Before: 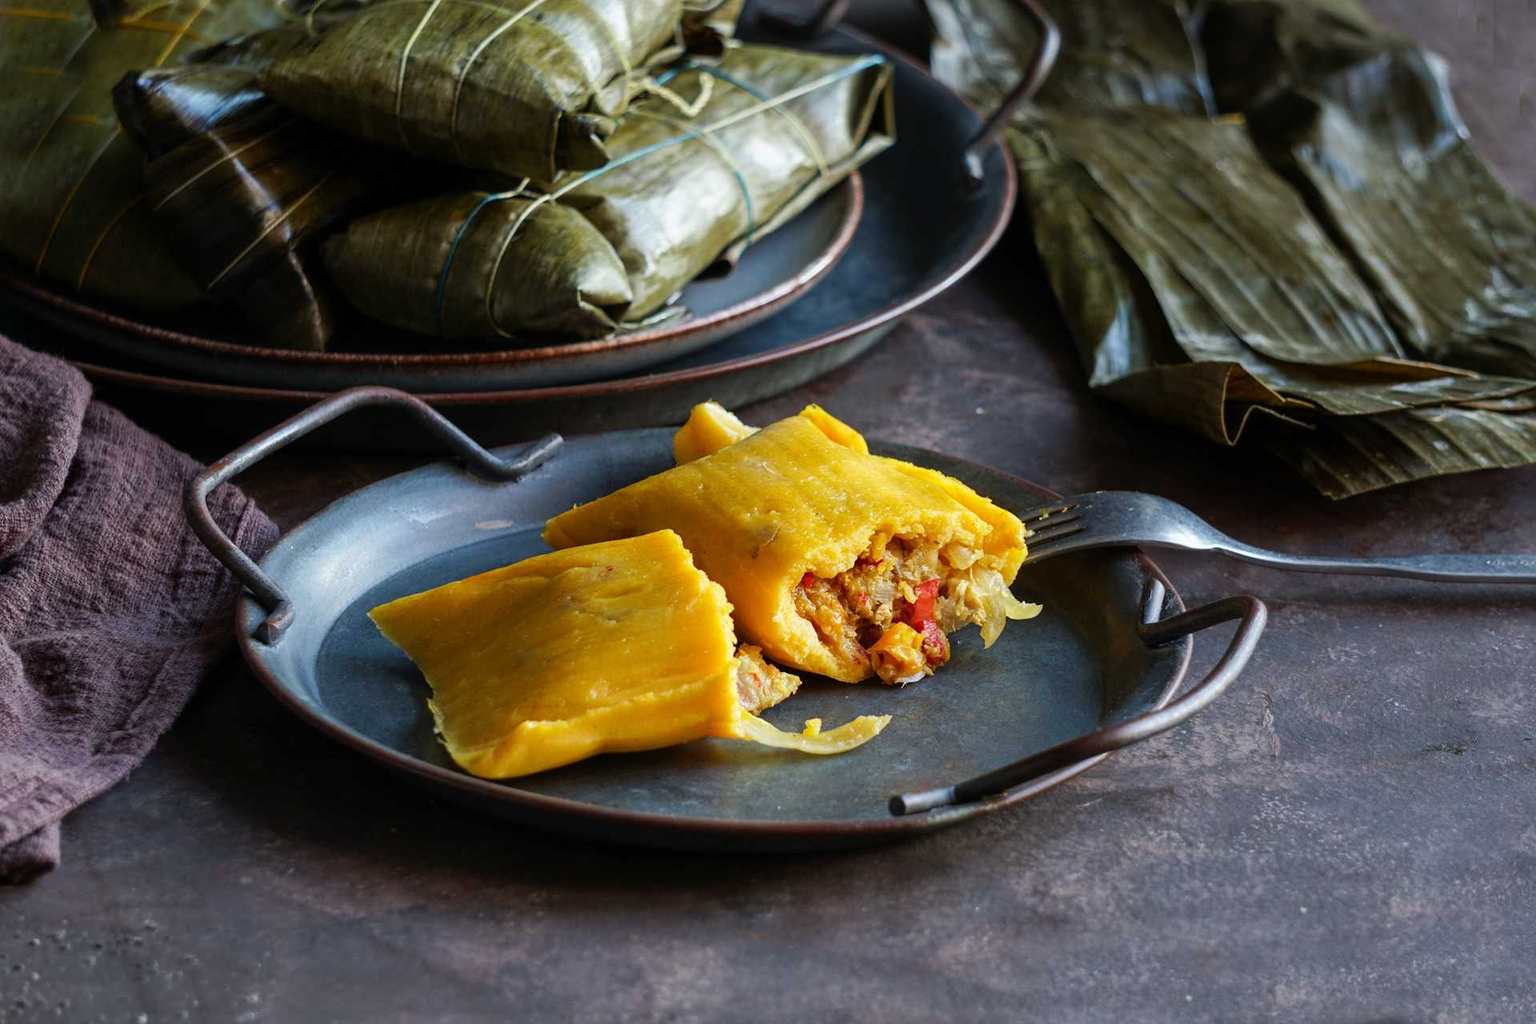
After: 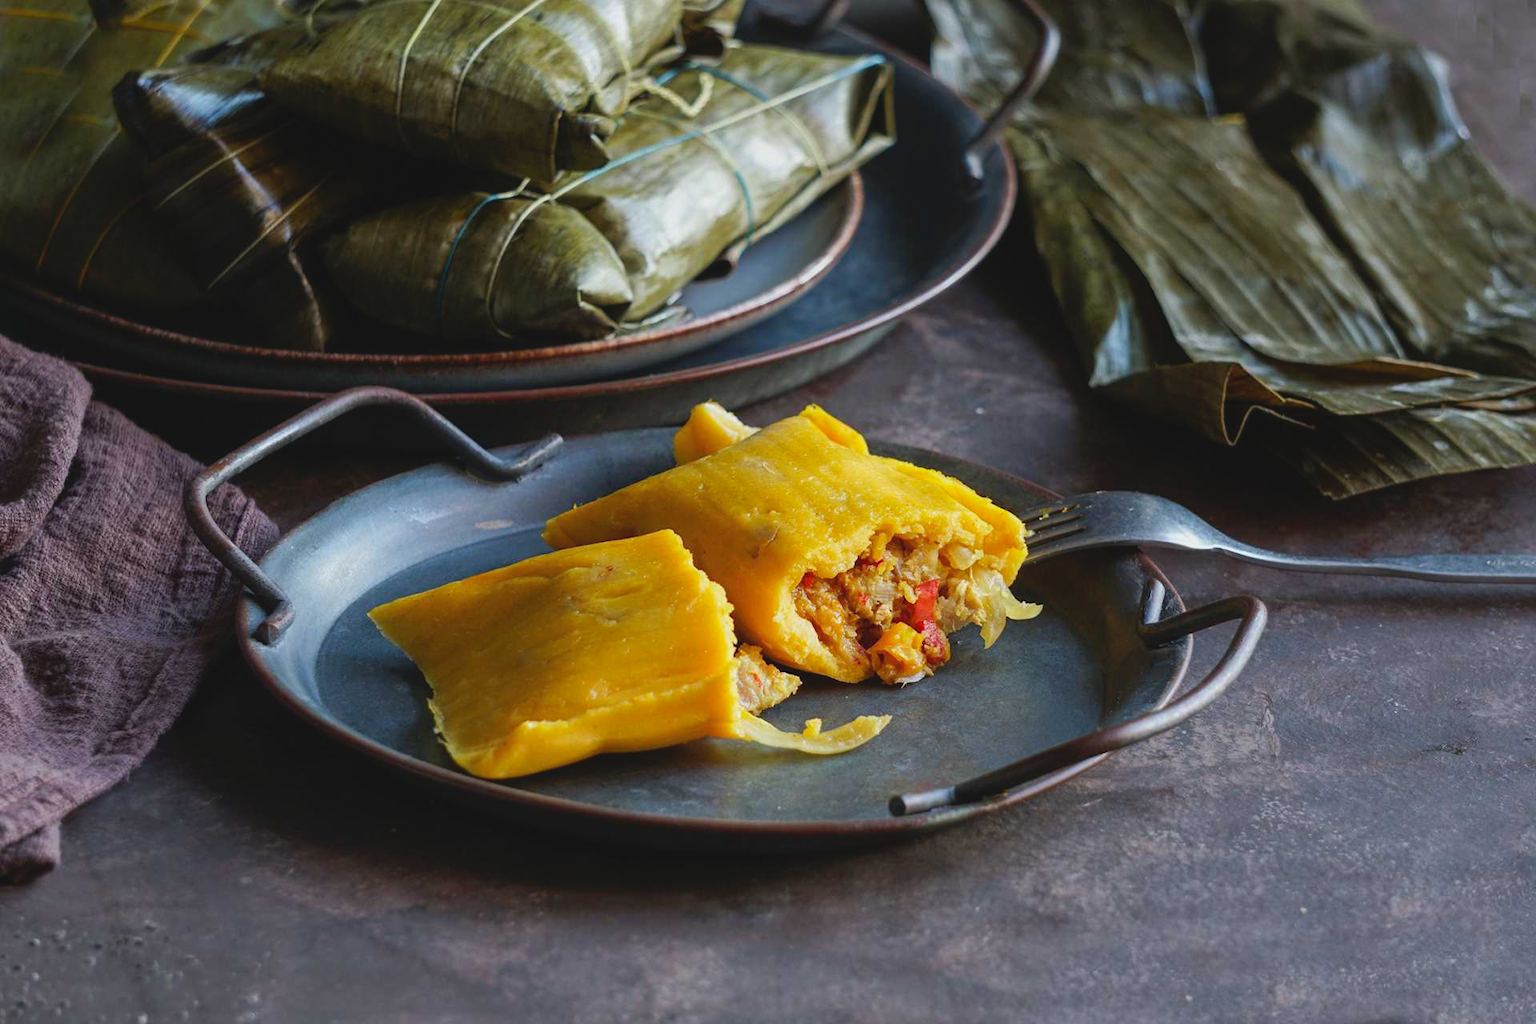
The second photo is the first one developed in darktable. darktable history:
contrast brightness saturation: contrast -0.118
